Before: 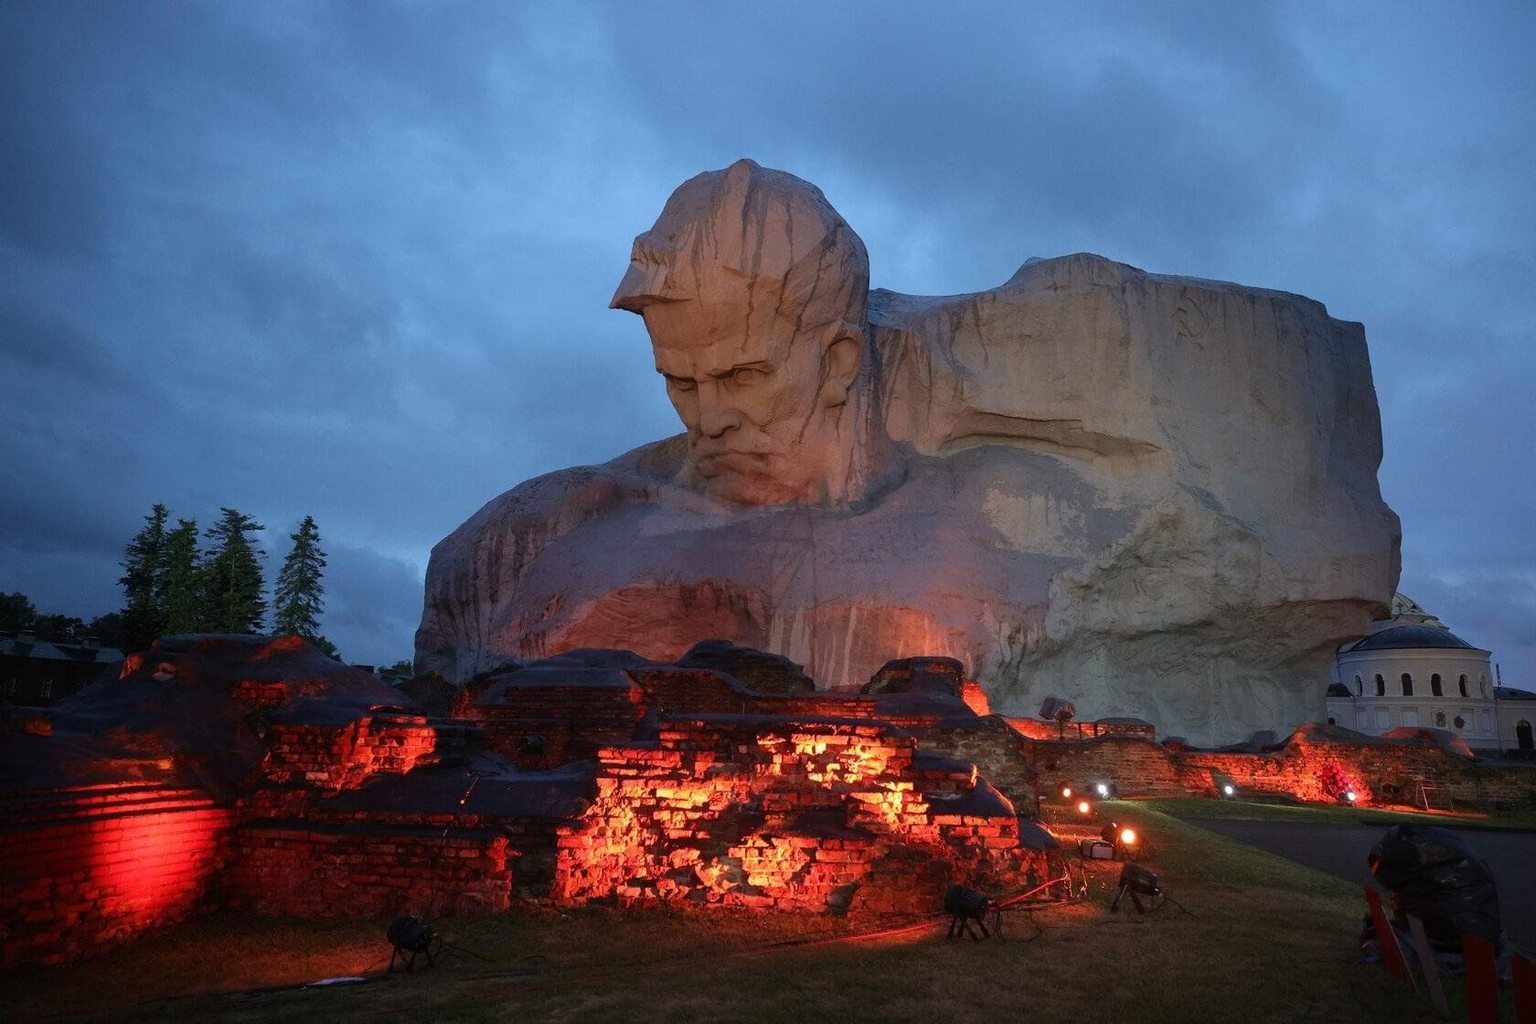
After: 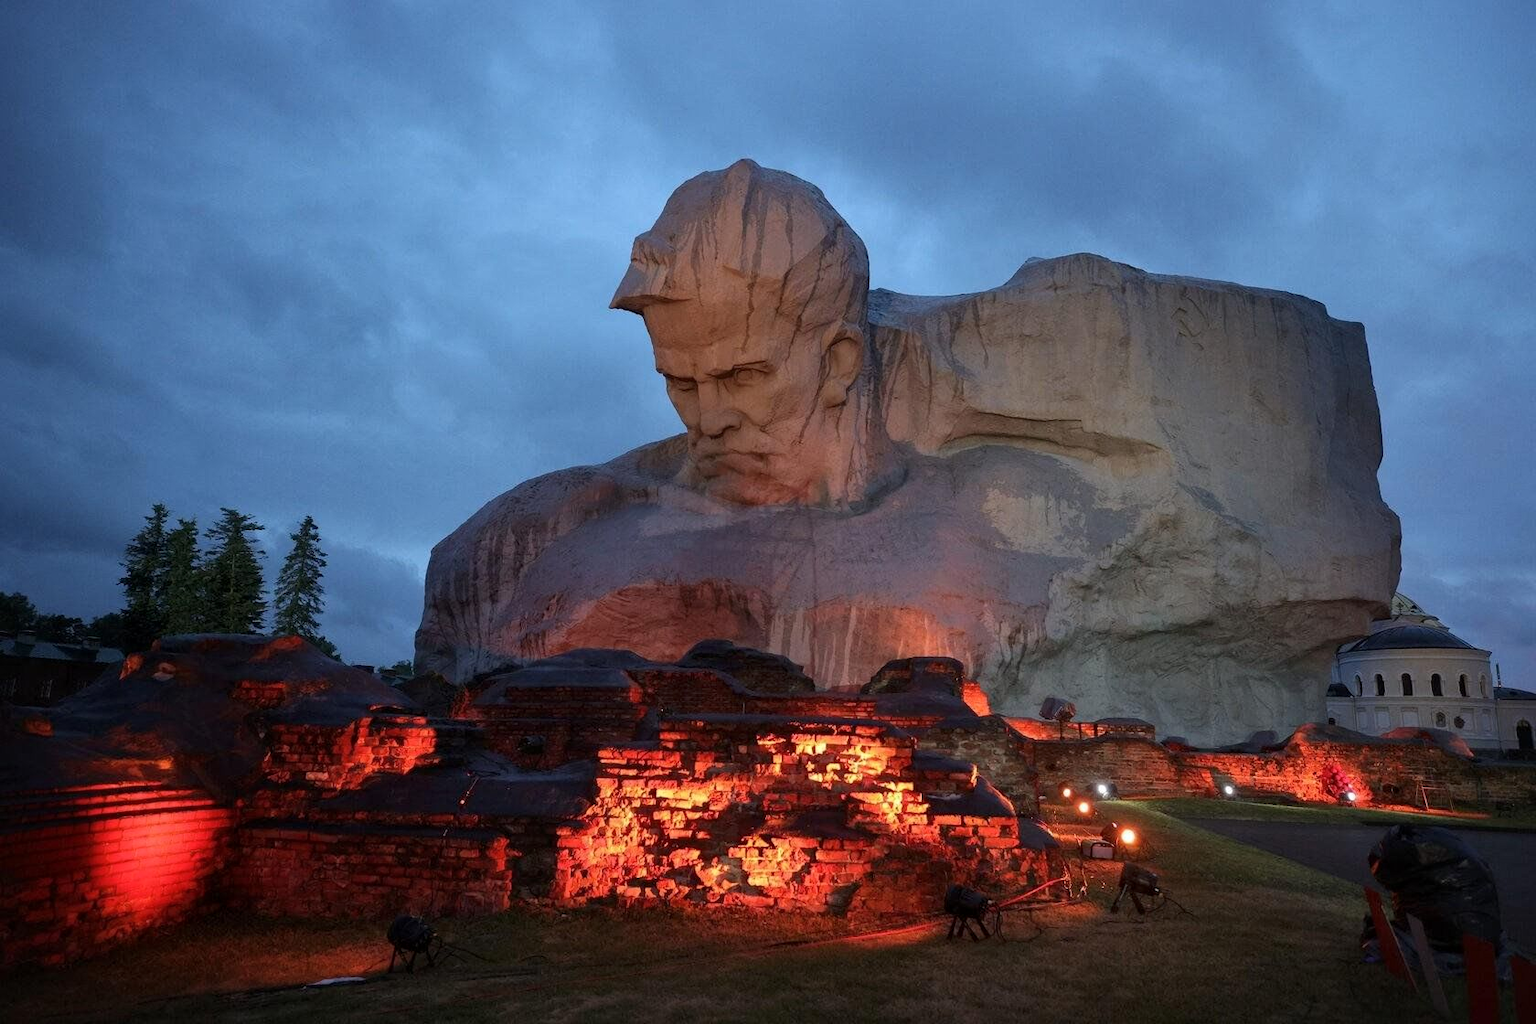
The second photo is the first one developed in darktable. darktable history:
local contrast: mode bilateral grid, contrast 19, coarseness 49, detail 119%, midtone range 0.2
